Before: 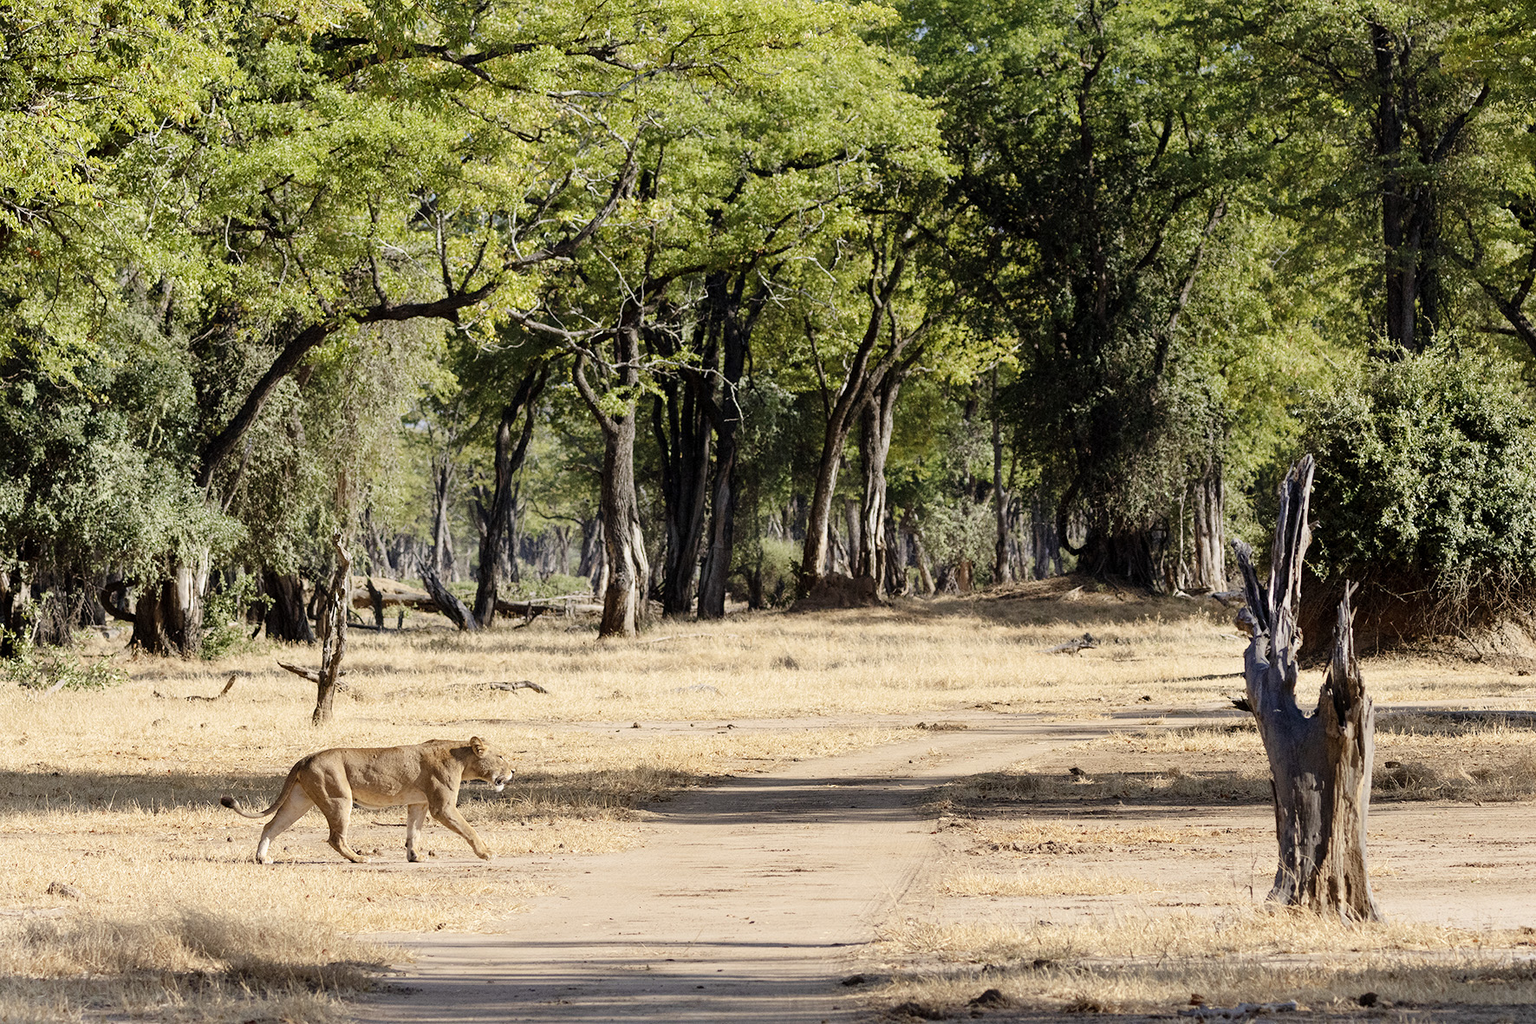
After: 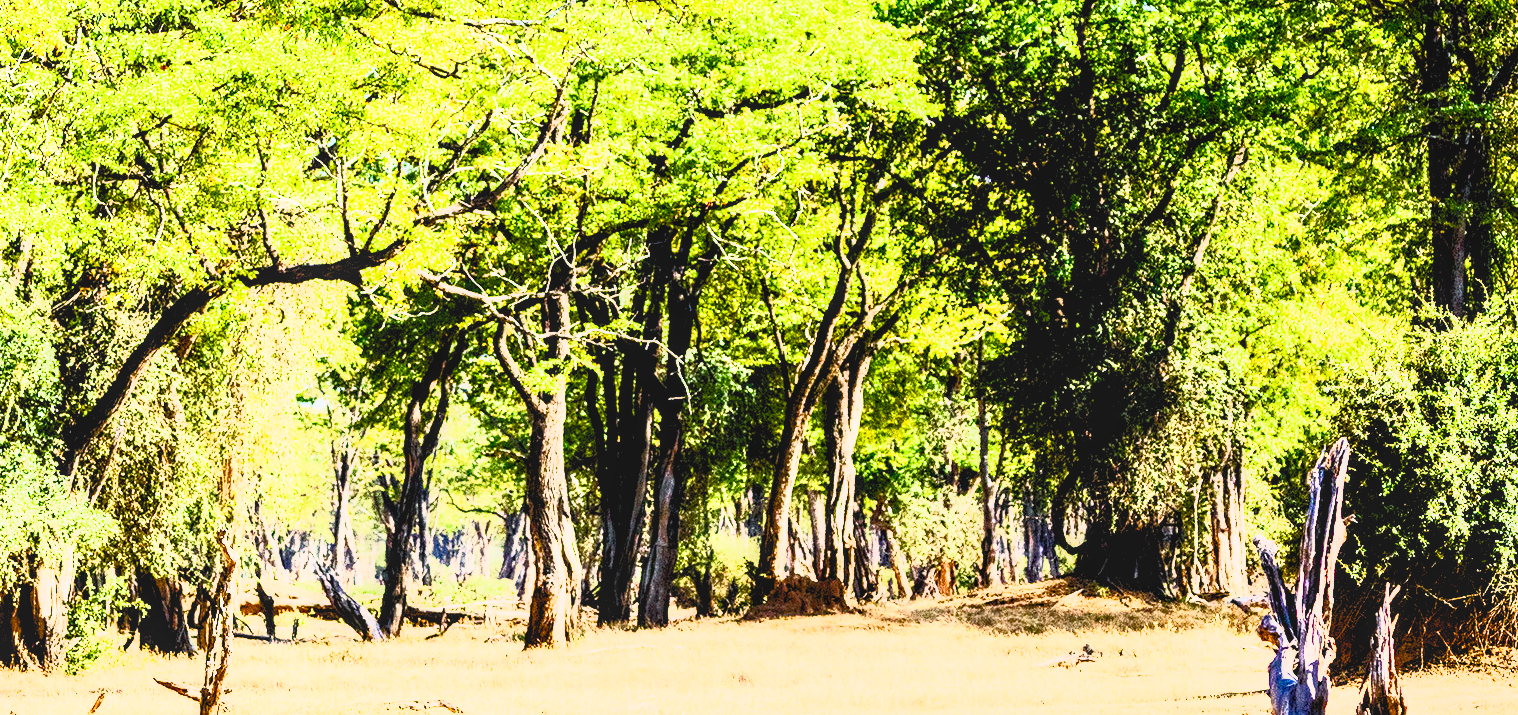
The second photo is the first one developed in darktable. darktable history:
local contrast: on, module defaults
contrast brightness saturation: contrast 0.994, brightness 0.999, saturation 0.998
exposure: black level correction 0.008, exposure 0.975 EV, compensate exposure bias true, compensate highlight preservation false
filmic rgb: black relative exposure -7.65 EV, white relative exposure 4.56 EV, hardness 3.61, contrast 1.049
color balance rgb: shadows lift › chroma 2.043%, shadows lift › hue 221.74°, perceptual saturation grading › global saturation 20%, perceptual saturation grading › highlights -49.484%, perceptual saturation grading › shadows 26.176%
crop and rotate: left 9.457%, top 7.339%, right 4.86%, bottom 32.043%
tone equalizer: edges refinement/feathering 500, mask exposure compensation -1.57 EV, preserve details no
